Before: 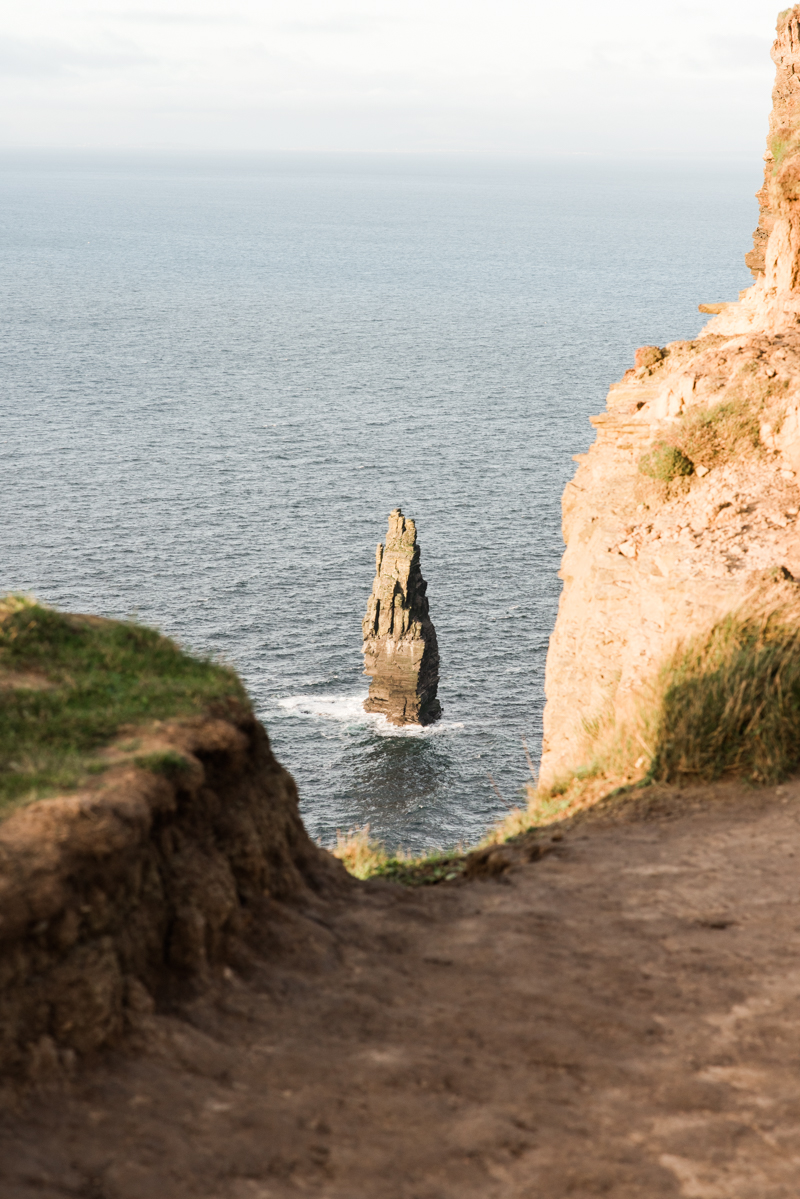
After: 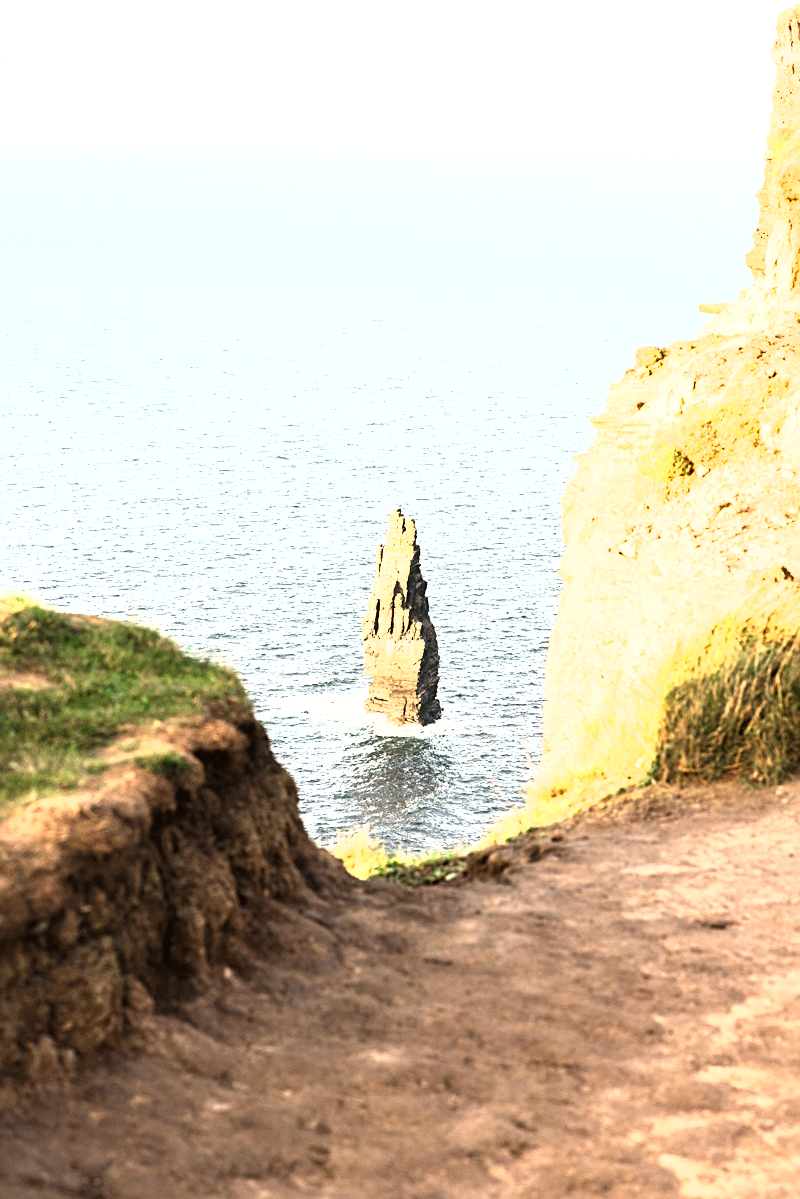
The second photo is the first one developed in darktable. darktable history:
sharpen: radius 2.156, amount 0.388, threshold 0.144
tone curve: curves: ch0 [(0, 0) (0.003, 0.028) (0.011, 0.028) (0.025, 0.026) (0.044, 0.036) (0.069, 0.06) (0.1, 0.101) (0.136, 0.15) (0.177, 0.203) (0.224, 0.271) (0.277, 0.345) (0.335, 0.422) (0.399, 0.515) (0.468, 0.611) (0.543, 0.716) (0.623, 0.826) (0.709, 0.942) (0.801, 0.992) (0.898, 1) (1, 1)], color space Lab, linked channels, preserve colors none
exposure: exposure 0.75 EV, compensate highlight preservation false
